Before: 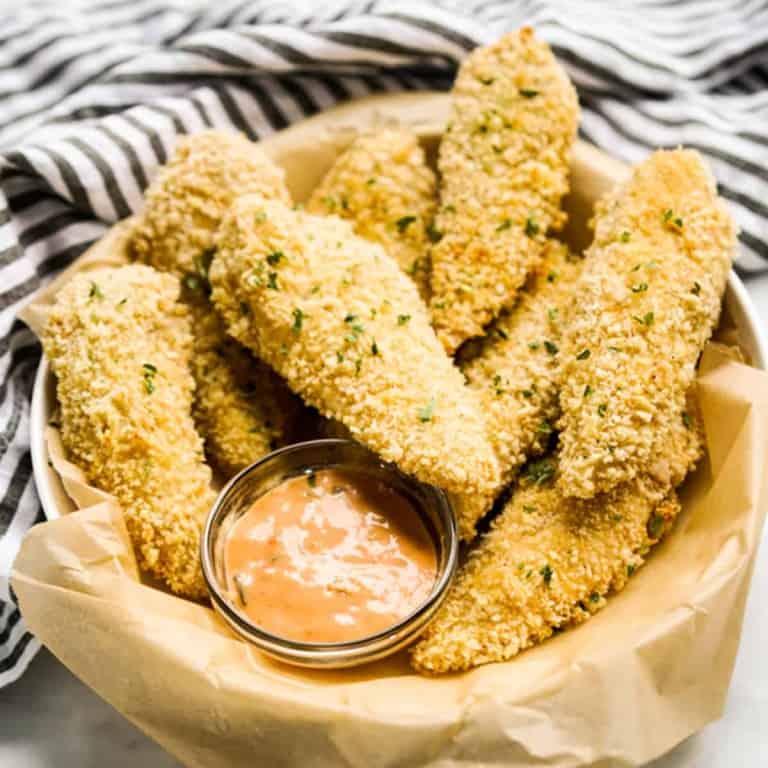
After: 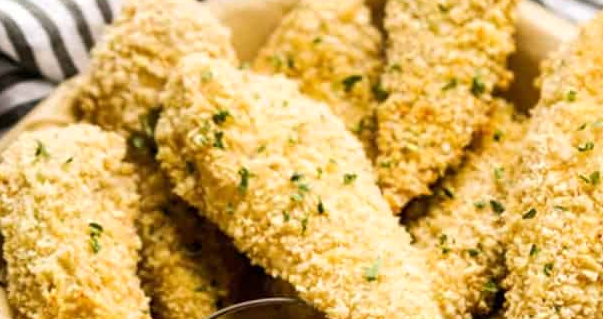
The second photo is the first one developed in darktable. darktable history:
exposure: exposure 0.081 EV, compensate highlight preservation false
crop: left 7.036%, top 18.398%, right 14.379%, bottom 40.043%
